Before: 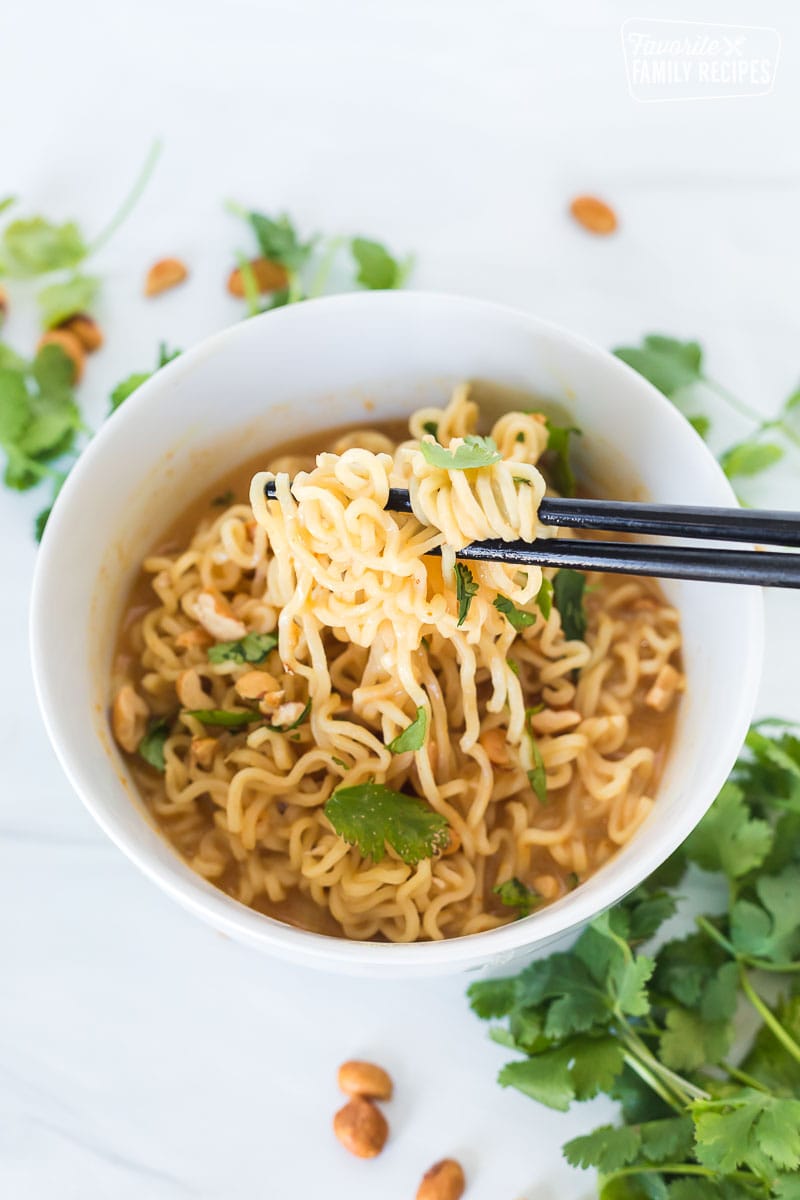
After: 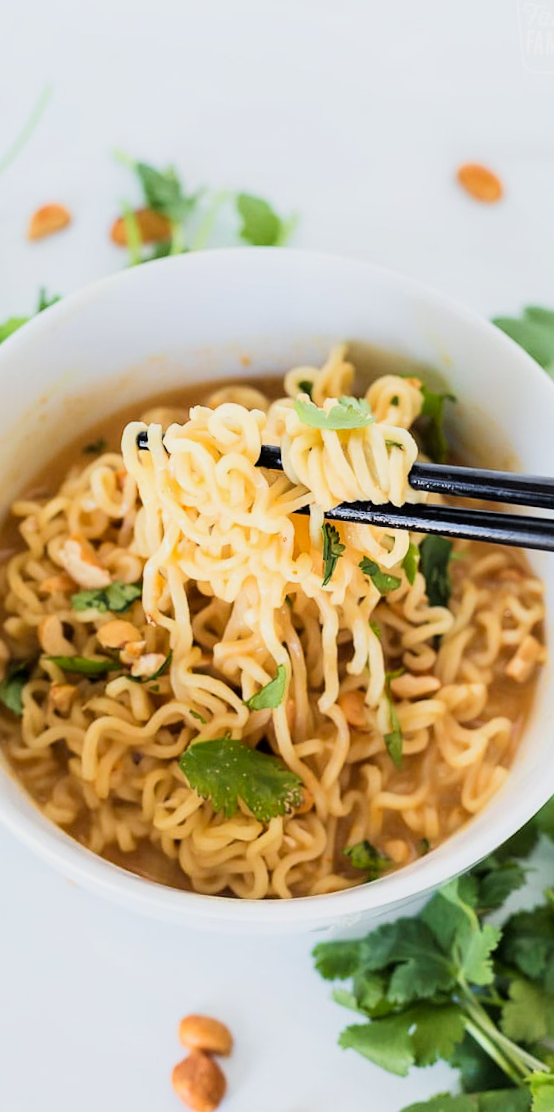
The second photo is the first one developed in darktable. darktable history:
filmic rgb: middle gray luminance 12.85%, black relative exposure -10.12 EV, white relative exposure 3.46 EV, target black luminance 0%, hardness 5.67, latitude 44.99%, contrast 1.215, highlights saturation mix 4.02%, shadows ↔ highlights balance 27.61%, color science v6 (2022)
color zones: curves: ch1 [(0, 0.523) (0.143, 0.545) (0.286, 0.52) (0.429, 0.506) (0.571, 0.503) (0.714, 0.503) (0.857, 0.508) (1, 0.523)]
crop and rotate: angle -3.05°, left 14.279%, top 0.025%, right 10.966%, bottom 0.048%
